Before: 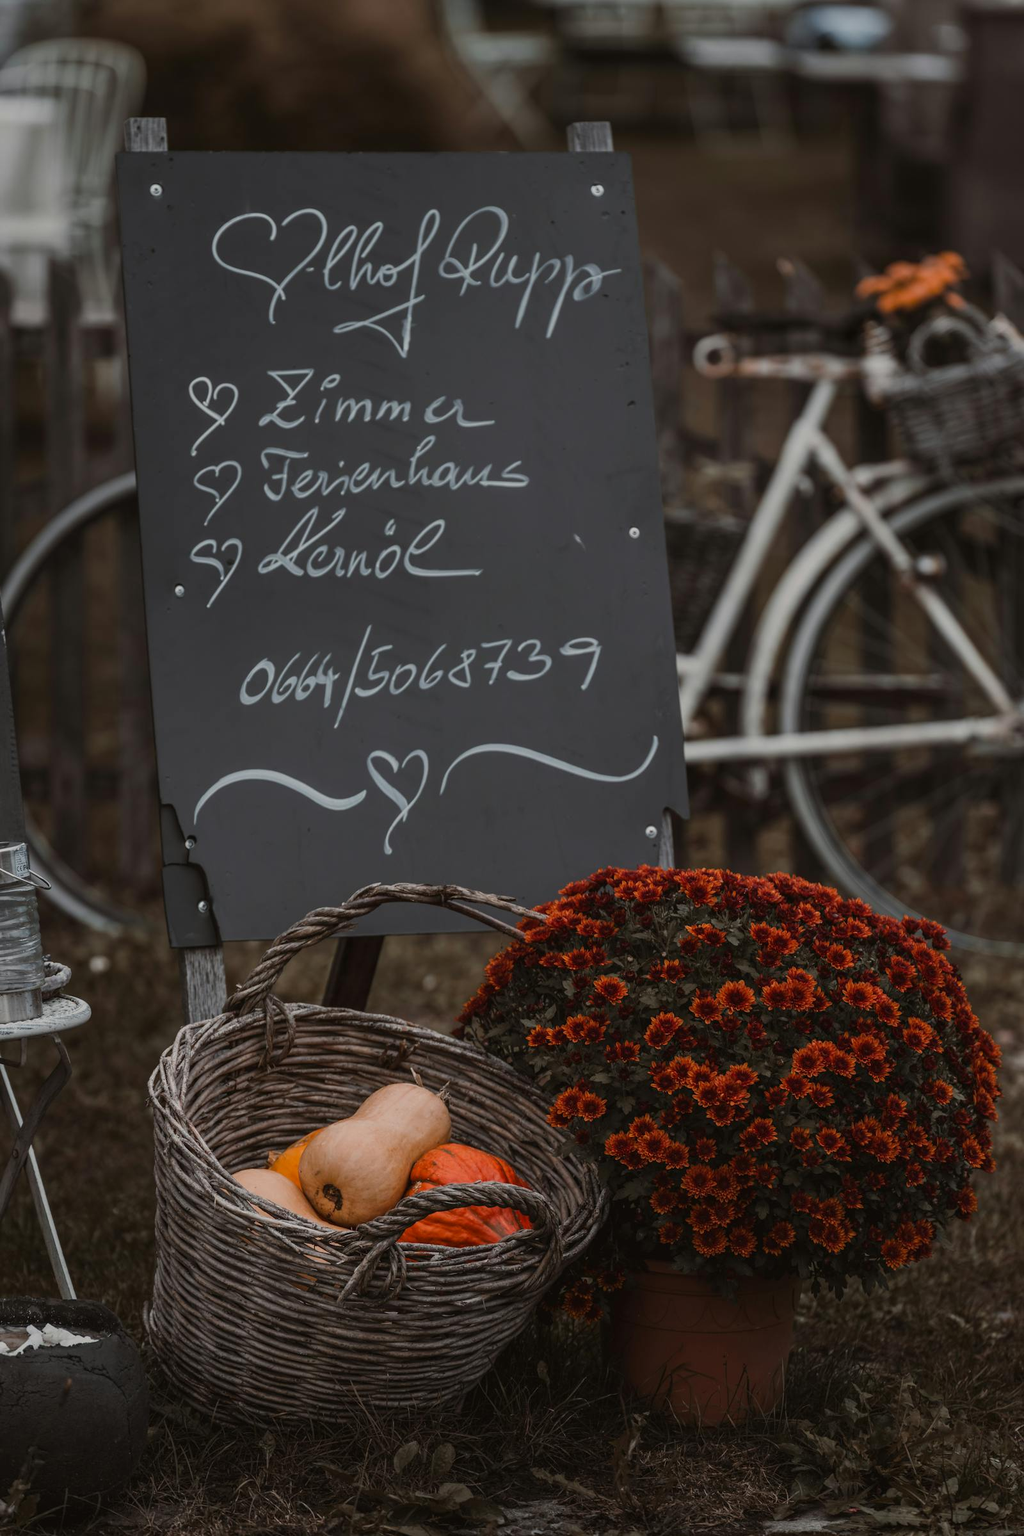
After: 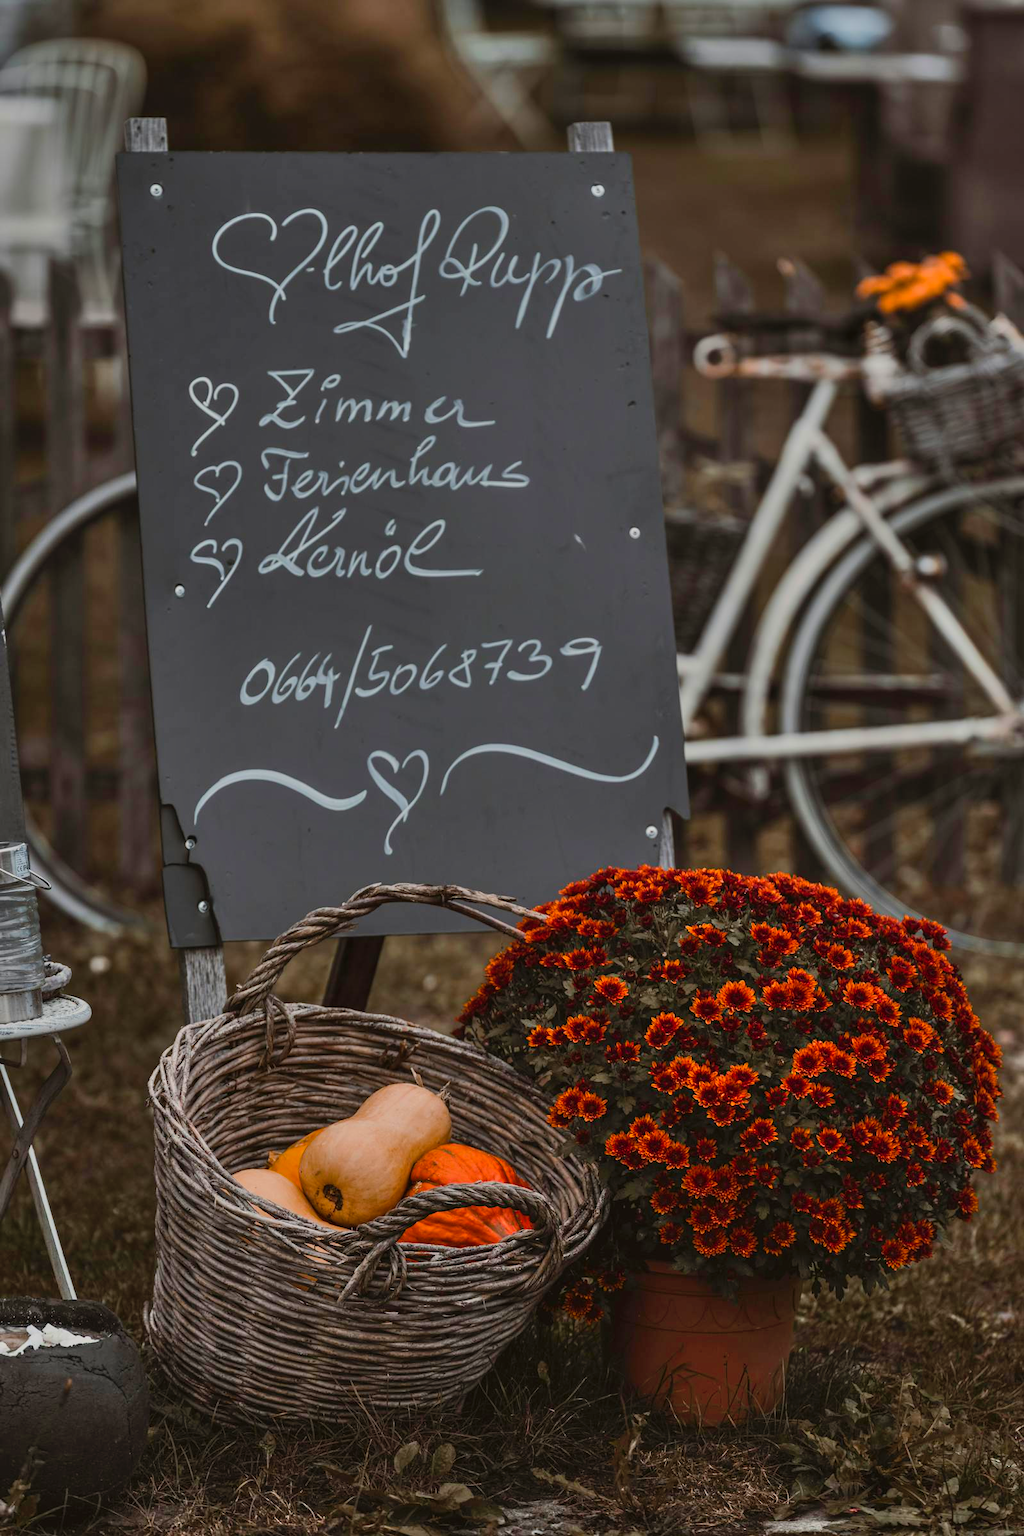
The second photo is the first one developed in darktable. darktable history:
shadows and highlights: soften with gaussian
color balance rgb: perceptual saturation grading › global saturation 25.859%, global vibrance 20%
